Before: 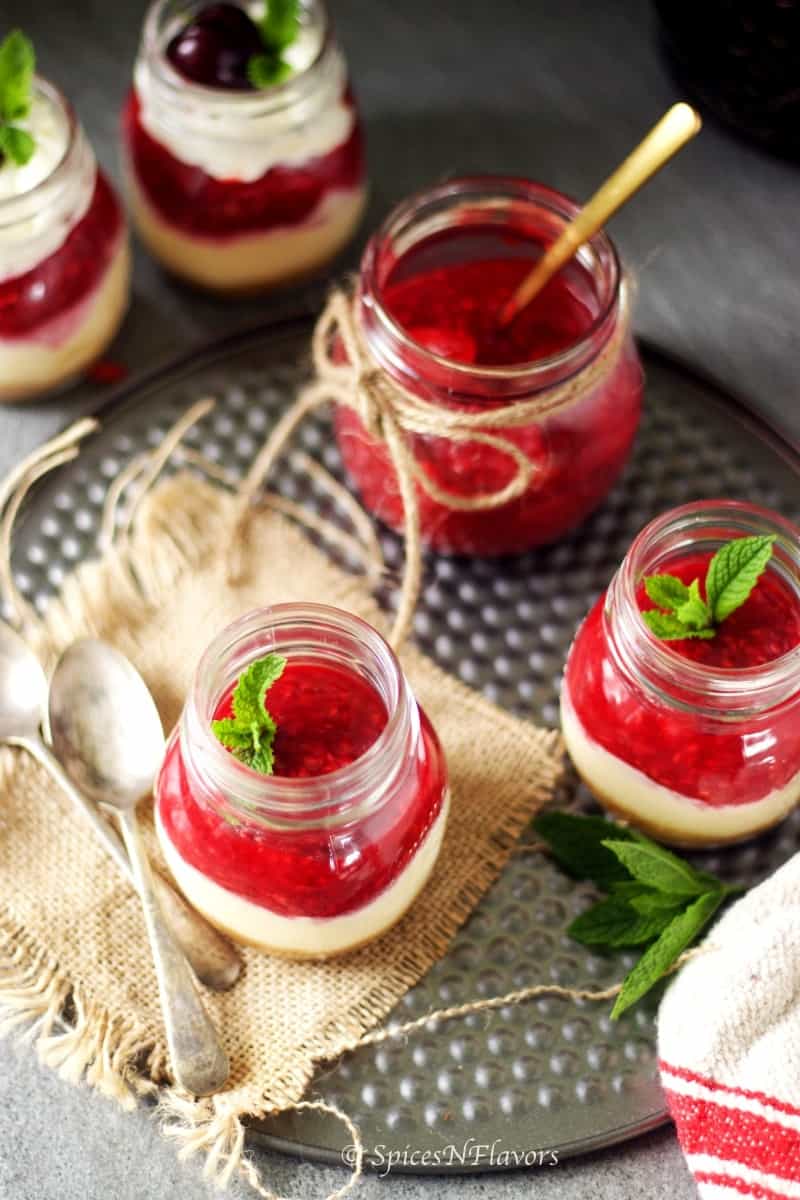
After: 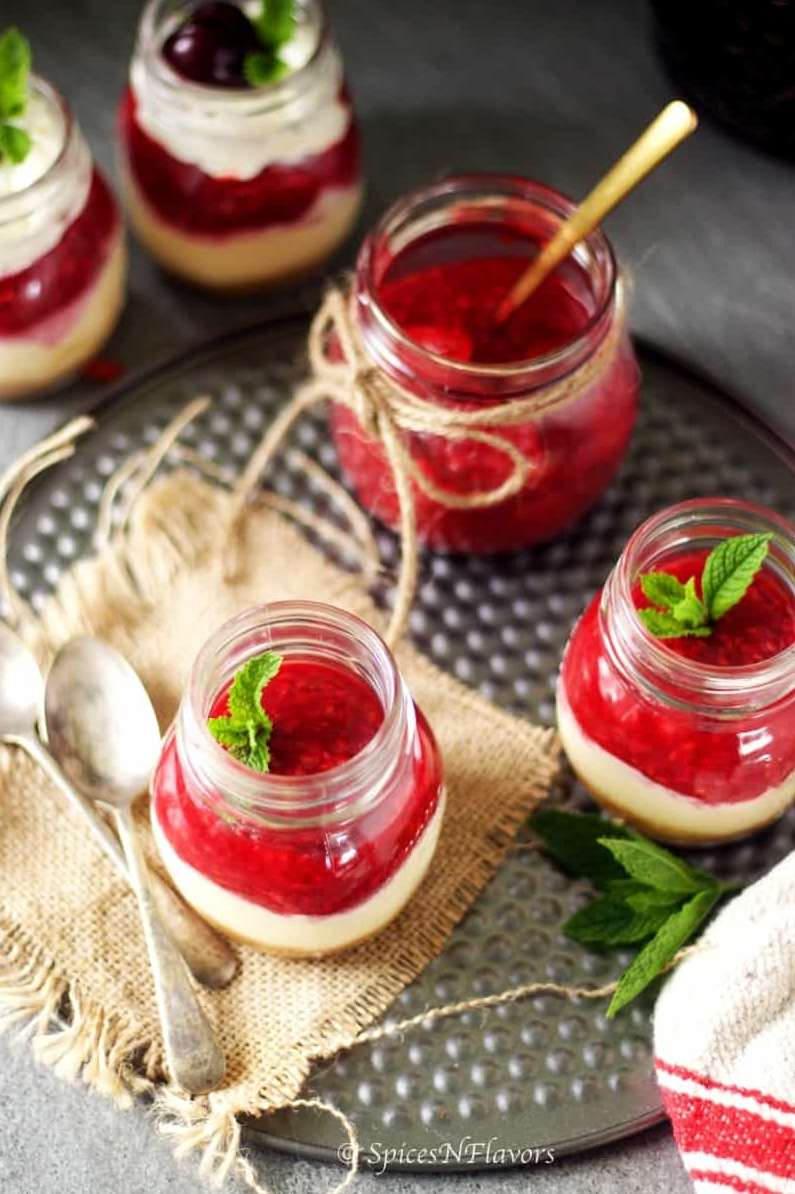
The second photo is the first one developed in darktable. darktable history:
crop and rotate: left 0.558%, top 0.19%, bottom 0.253%
